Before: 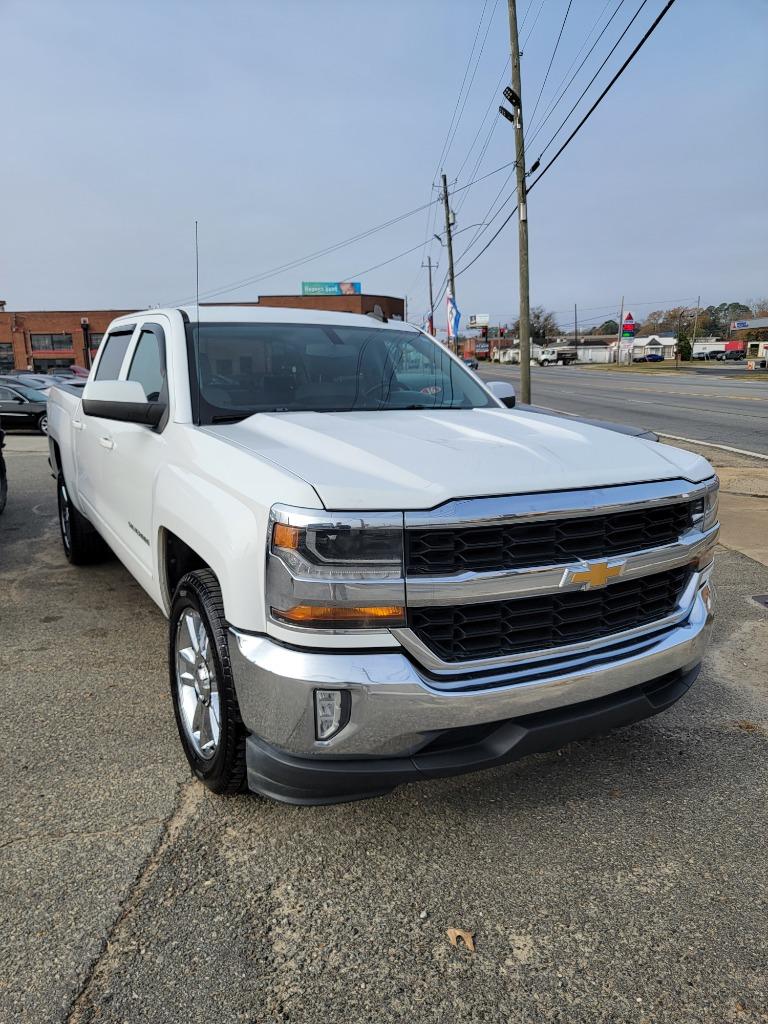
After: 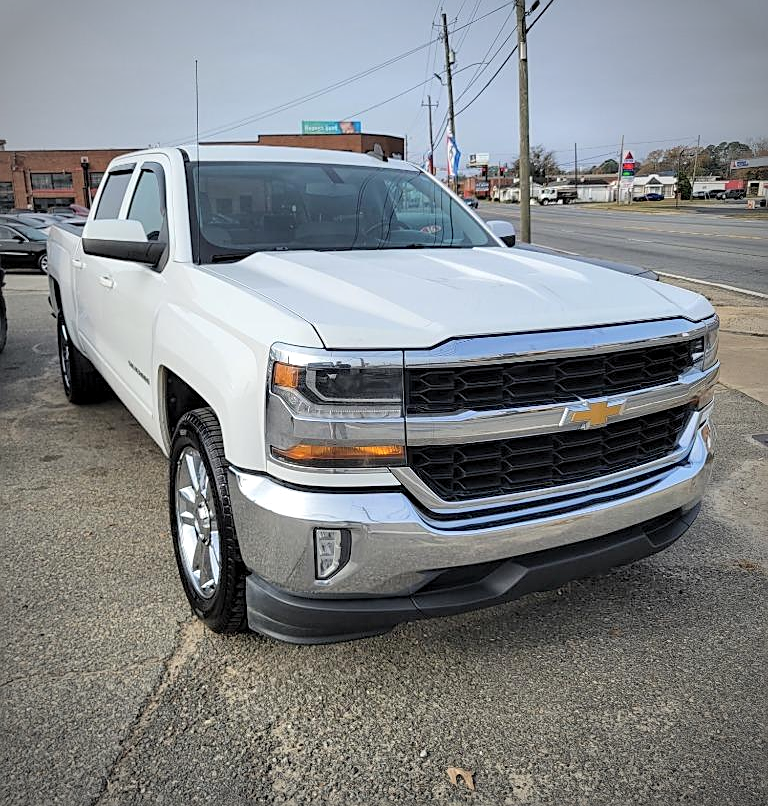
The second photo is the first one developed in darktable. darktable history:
vignetting: fall-off start 79.88%
contrast brightness saturation: brightness 0.13
crop and rotate: top 15.774%, bottom 5.506%
sharpen: on, module defaults
local contrast: highlights 100%, shadows 100%, detail 120%, midtone range 0.2
